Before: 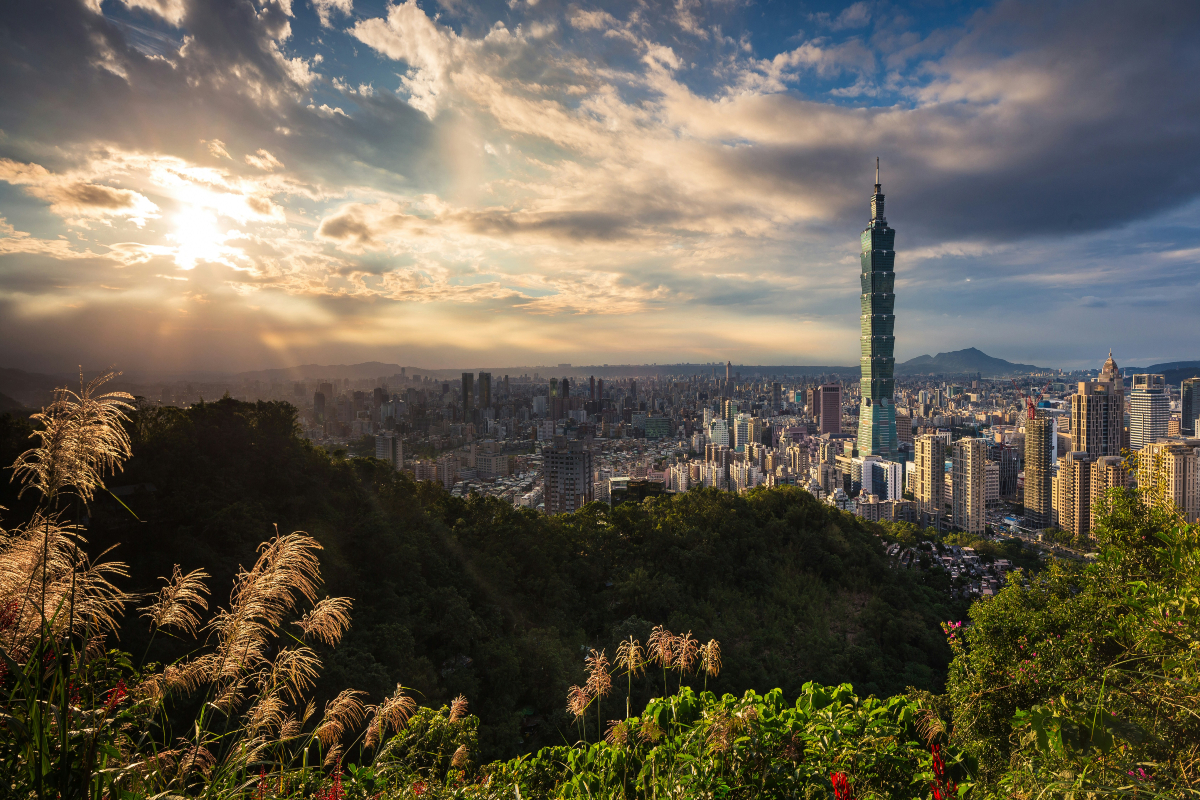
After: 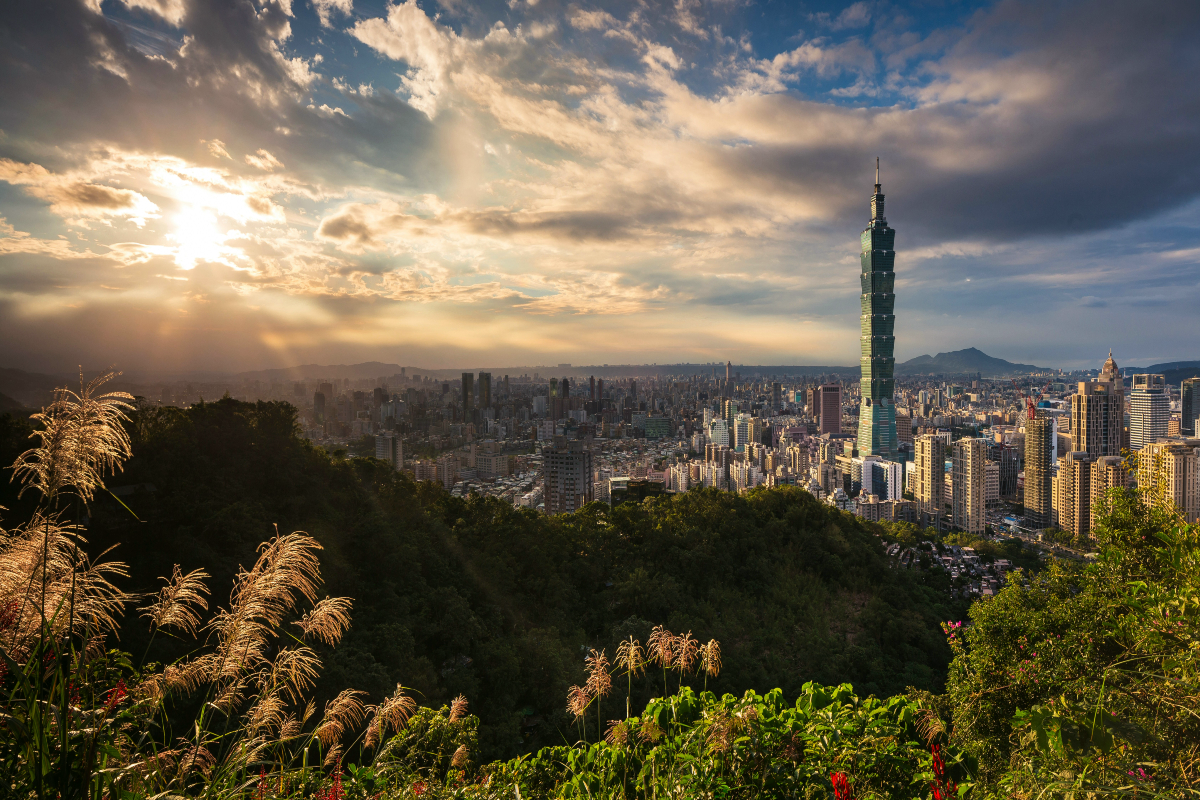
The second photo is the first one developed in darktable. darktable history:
color balance: mode lift, gamma, gain (sRGB), lift [1, 0.99, 1.01, 0.992], gamma [1, 1.037, 0.974, 0.963]
exposure: compensate highlight preservation false
